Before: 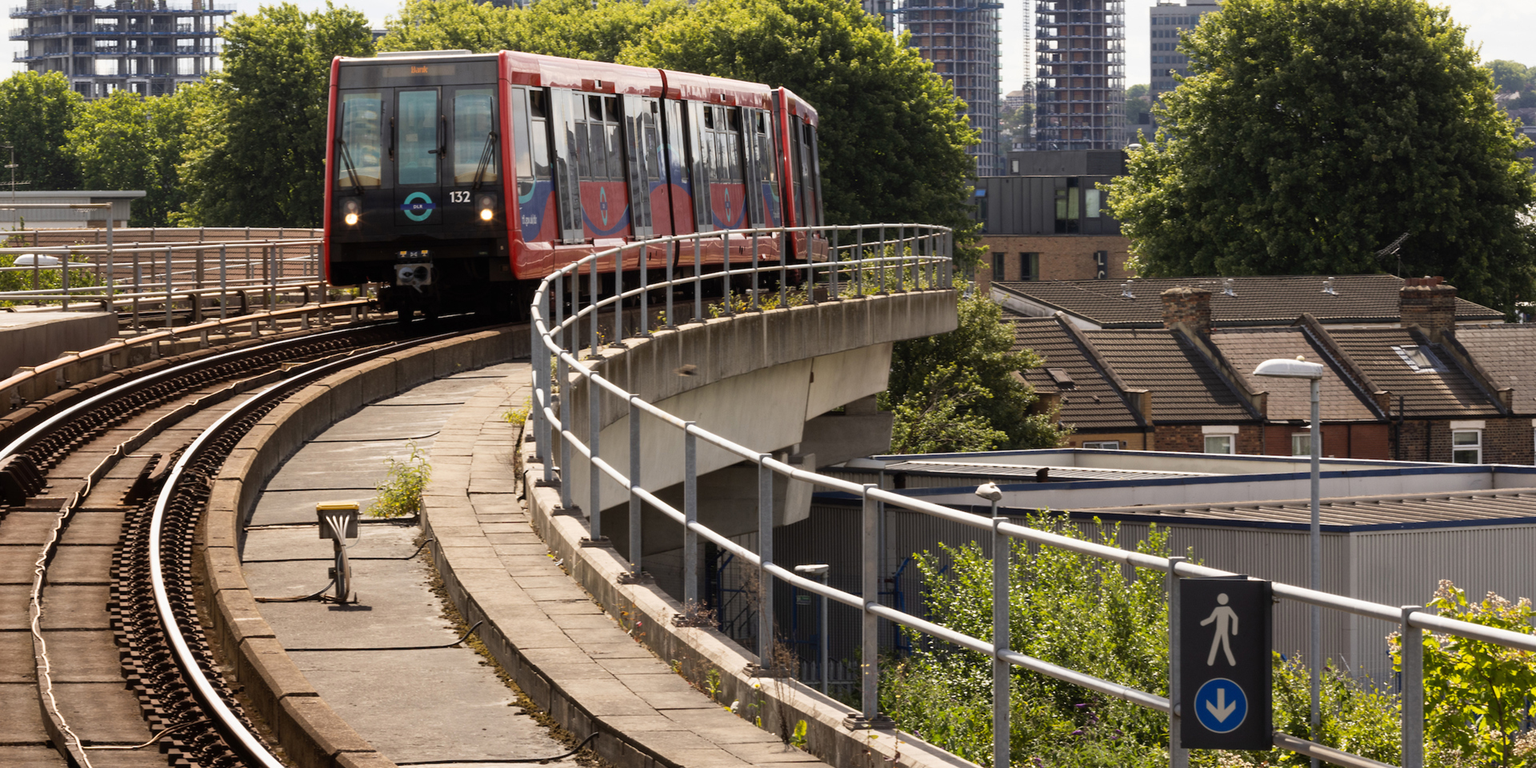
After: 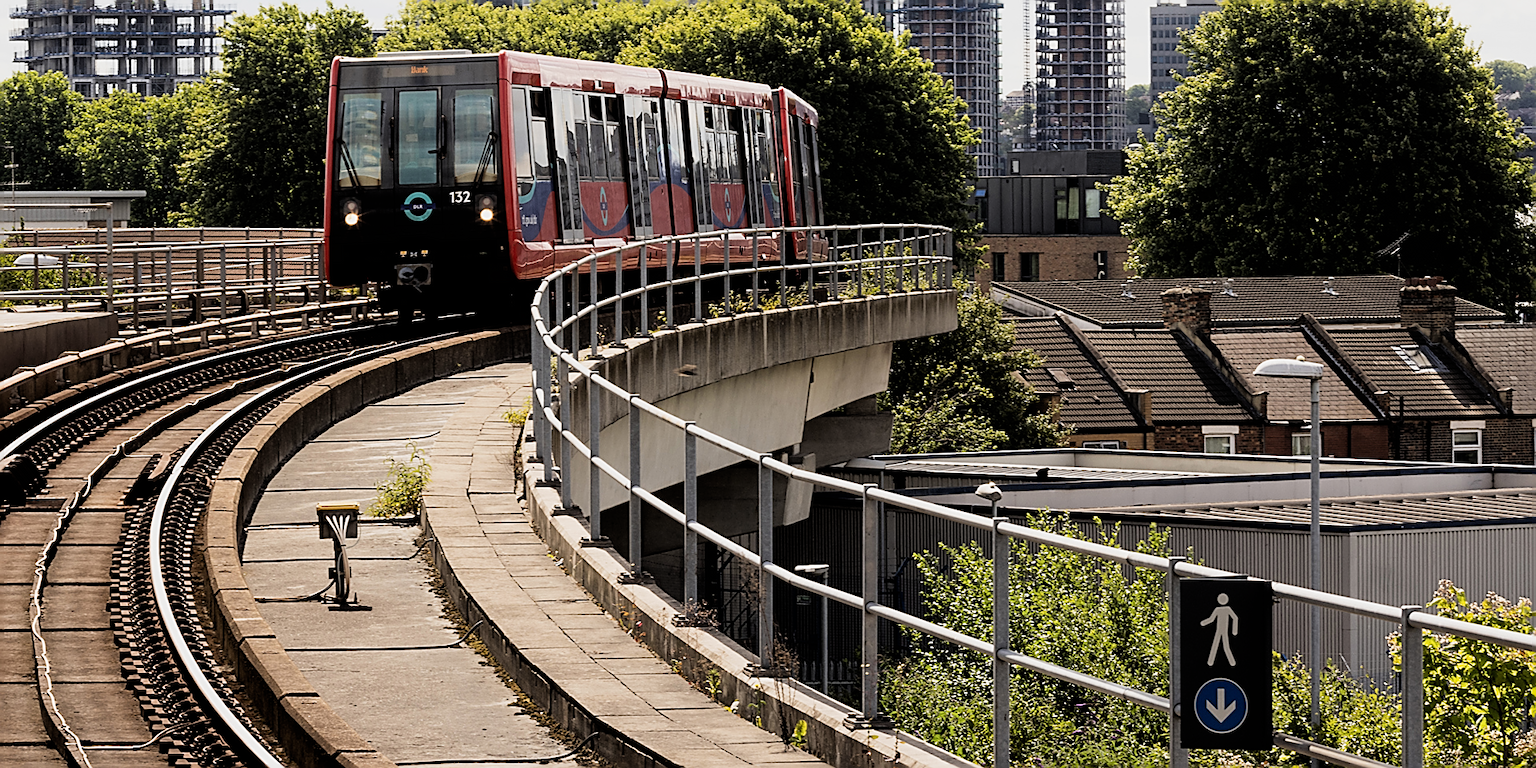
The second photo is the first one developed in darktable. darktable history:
filmic rgb: black relative exposure -5 EV, white relative exposure 3.2 EV, hardness 3.42, contrast 1.2, highlights saturation mix -50%
sharpen: radius 1.685, amount 1.294
